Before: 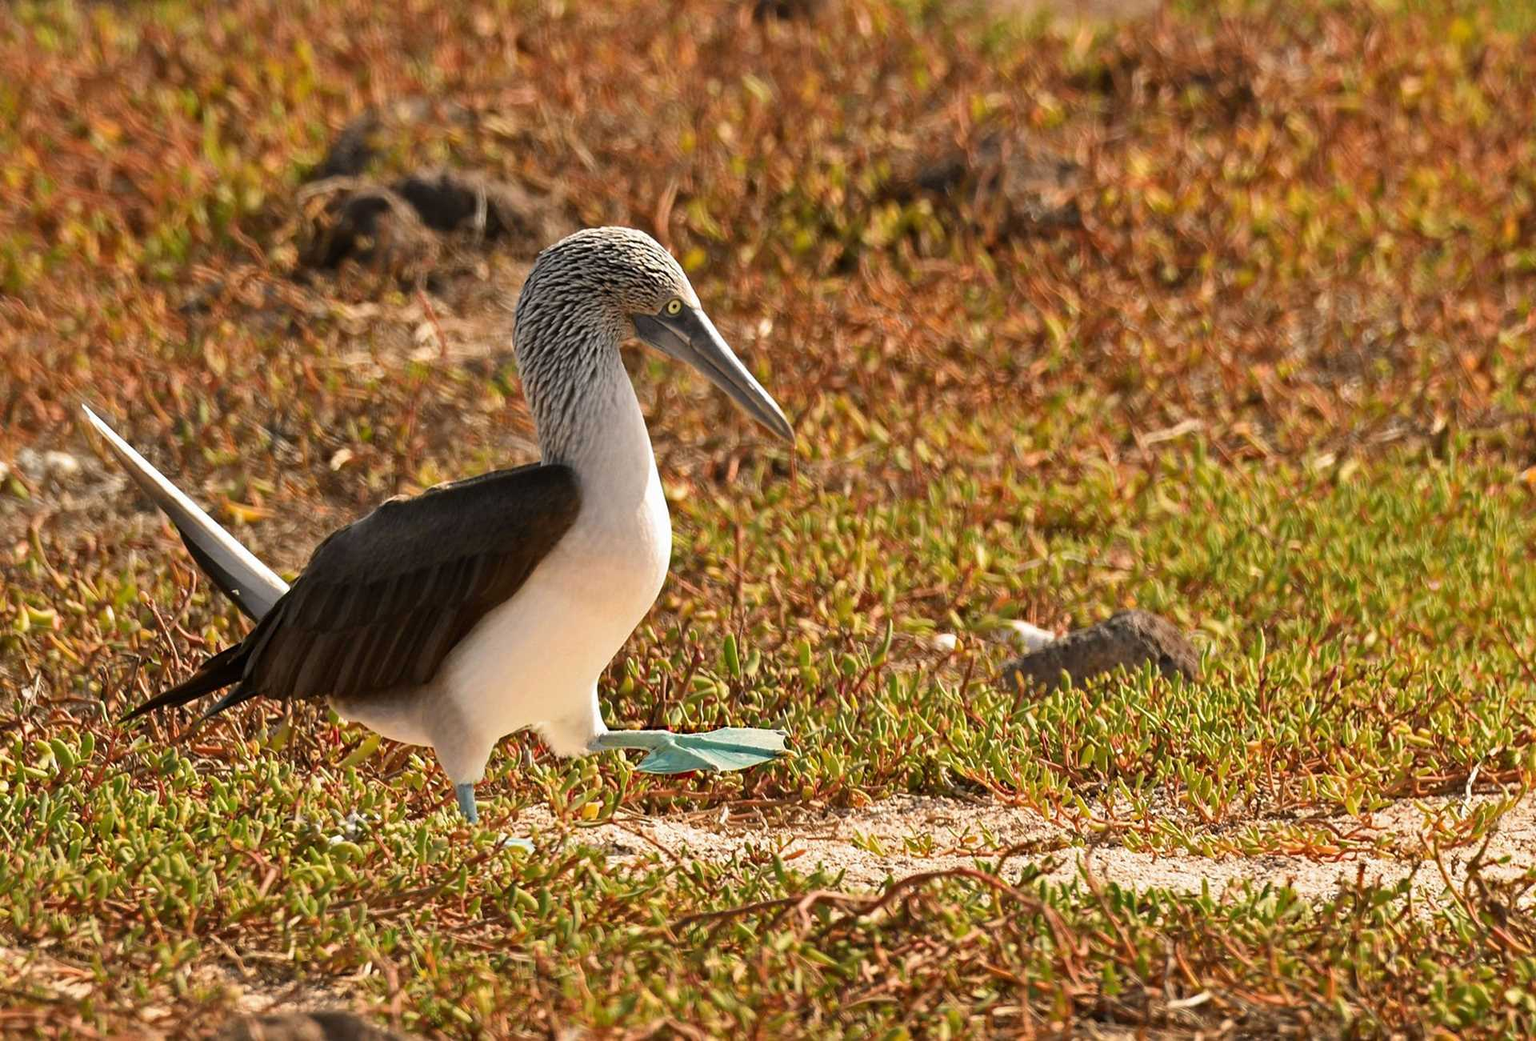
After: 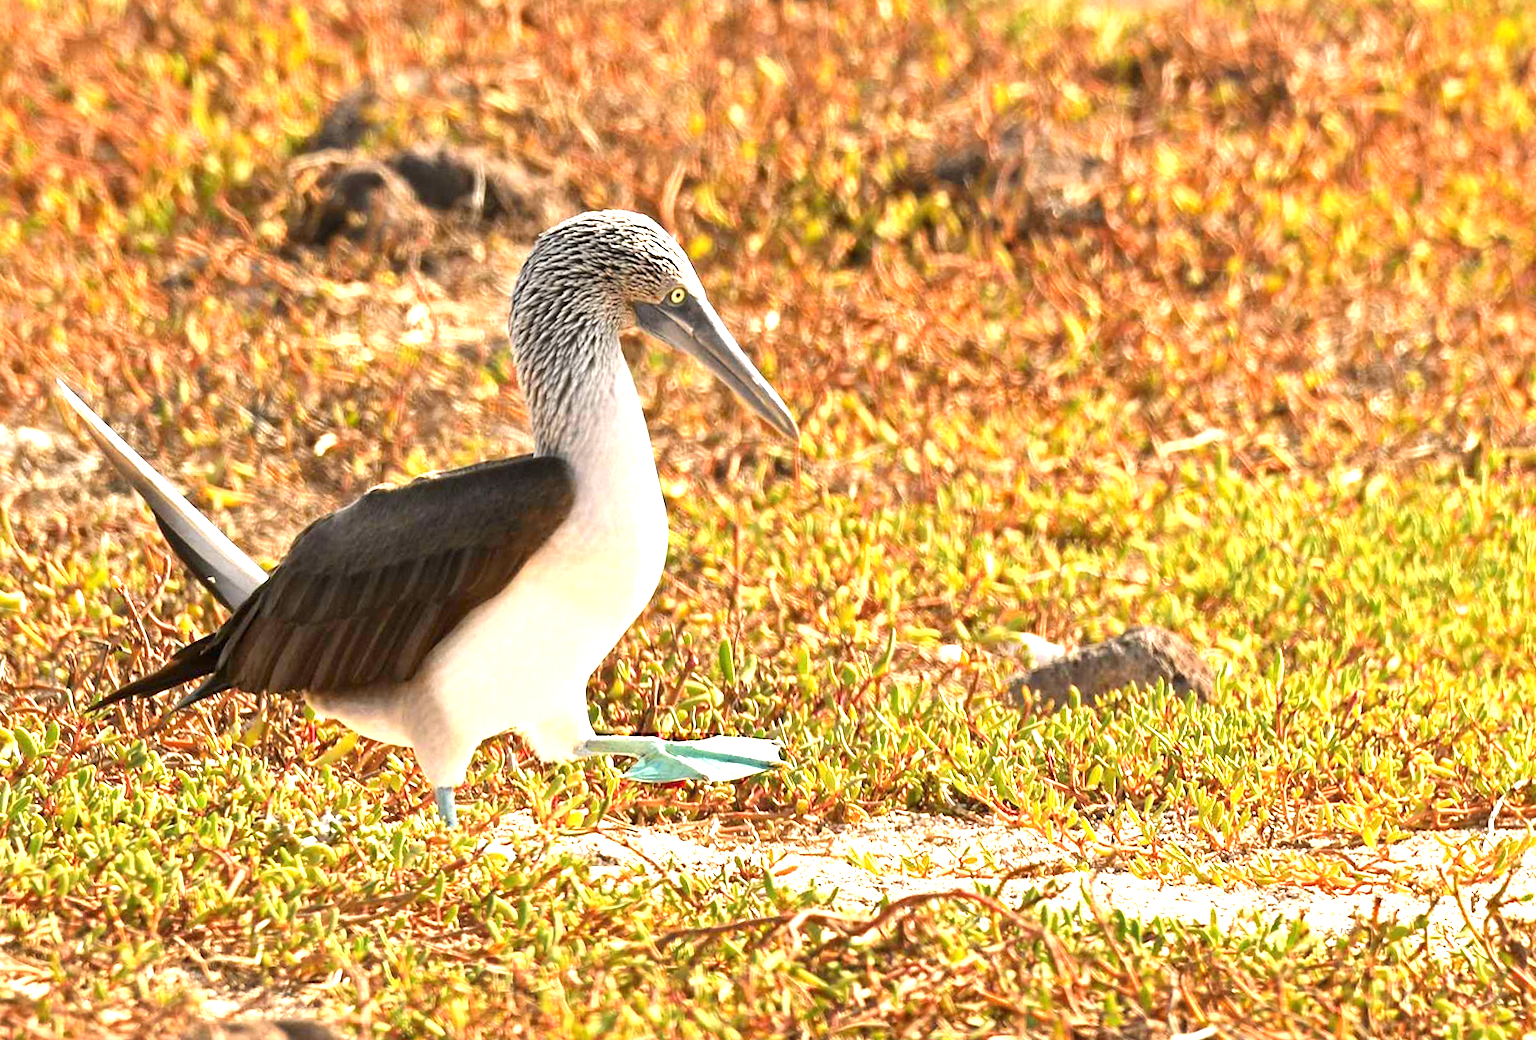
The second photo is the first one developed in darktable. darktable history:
crop and rotate: angle -1.69°
exposure: exposure 1.5 EV, compensate highlight preservation false
